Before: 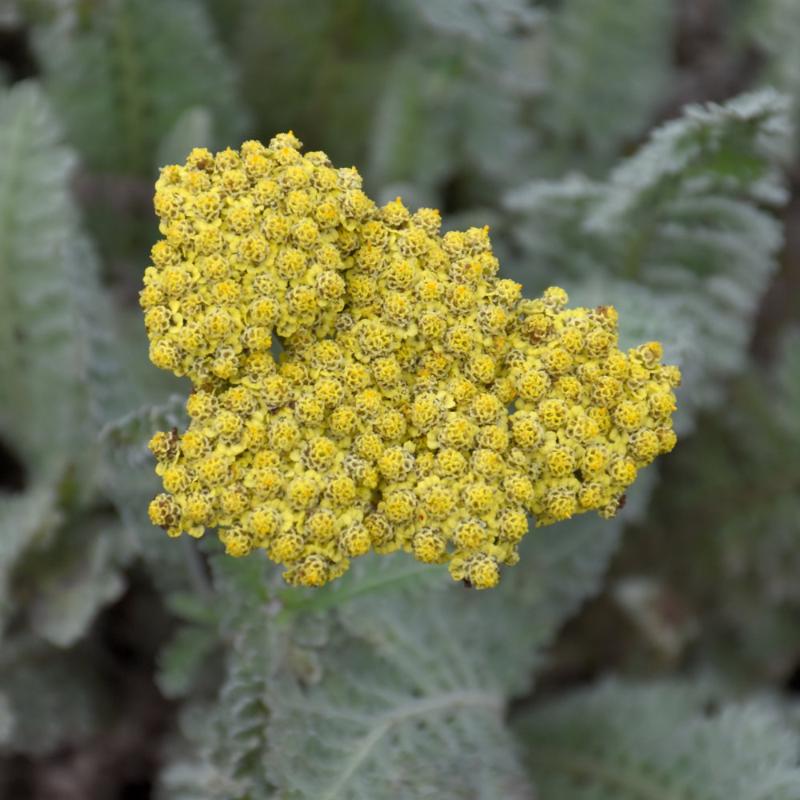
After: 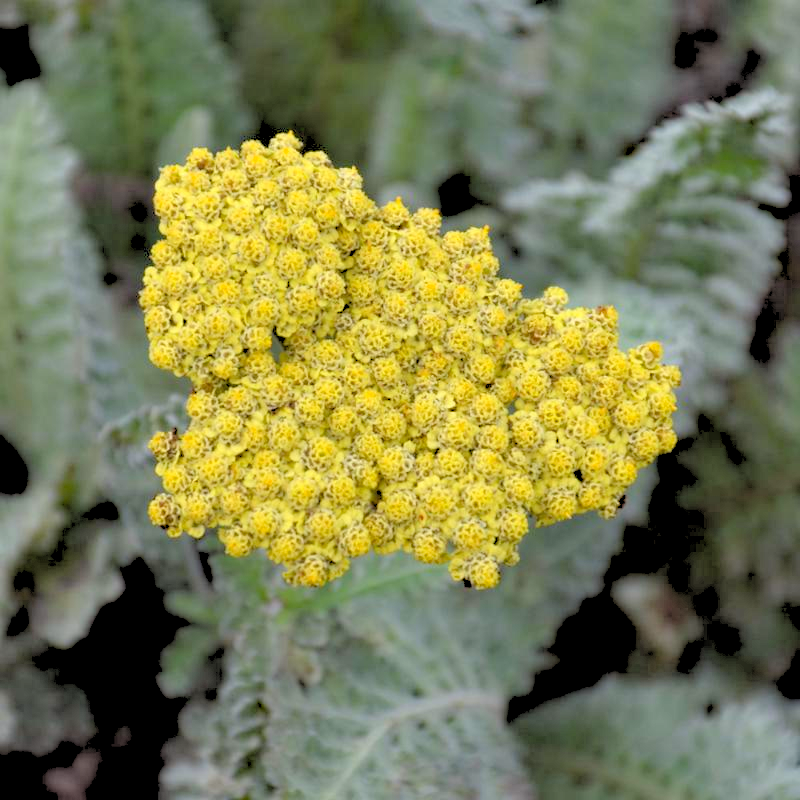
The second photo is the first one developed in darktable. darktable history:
rgb levels: levels [[0.027, 0.429, 0.996], [0, 0.5, 1], [0, 0.5, 1]]
haze removal: strength 0.29, distance 0.25, compatibility mode true, adaptive false
